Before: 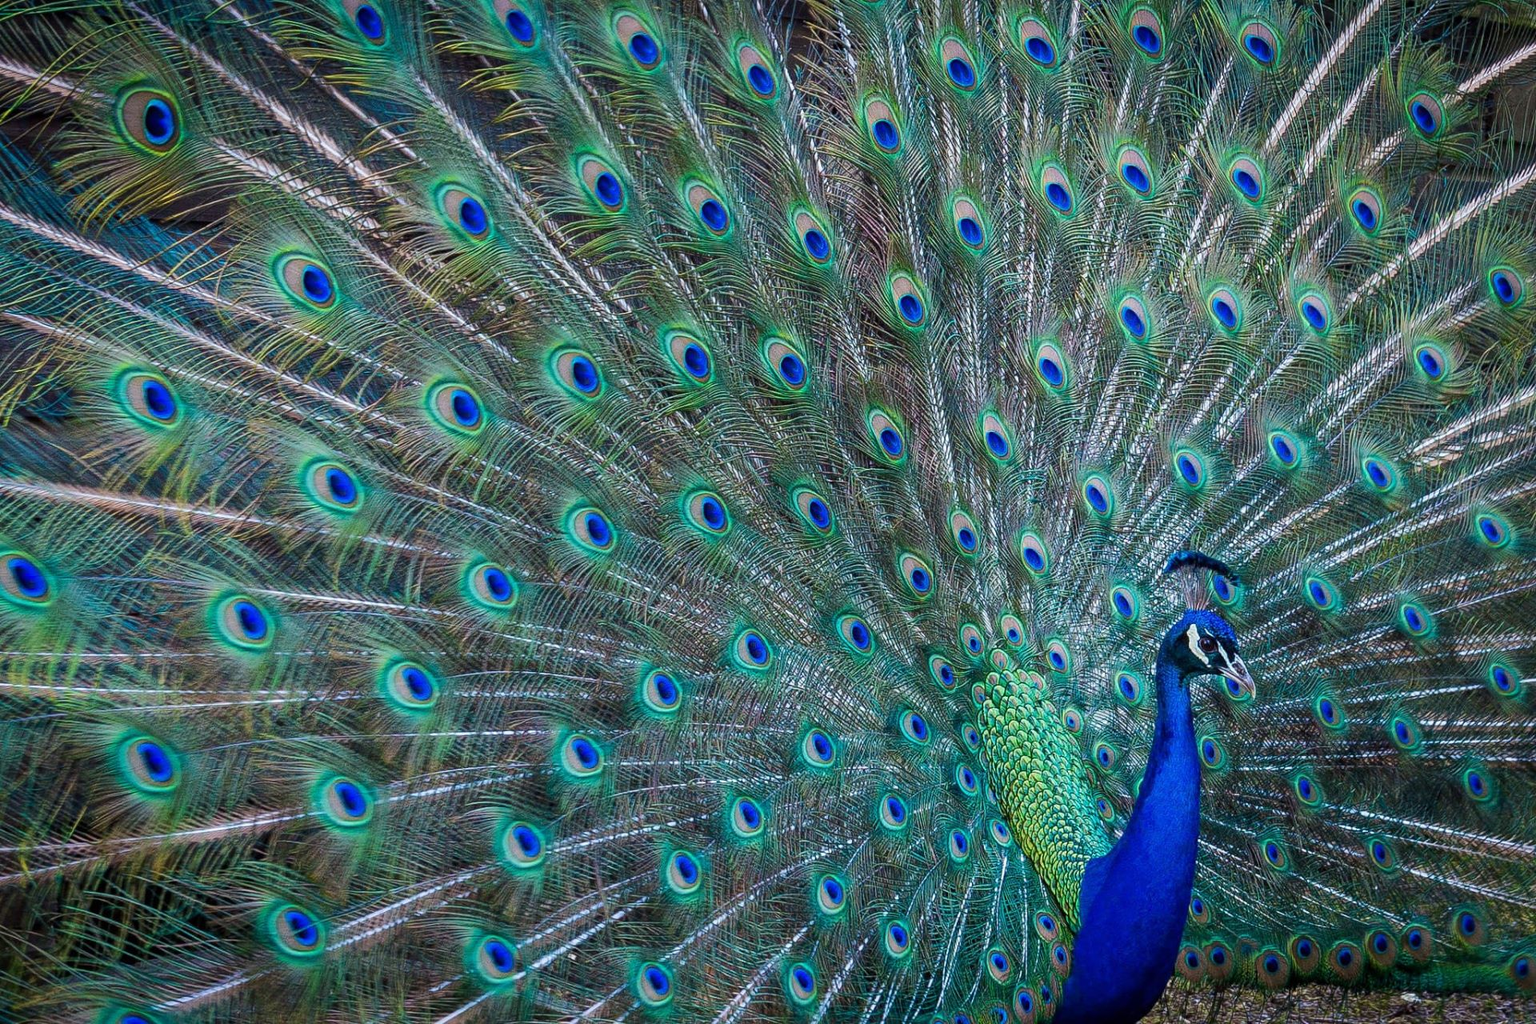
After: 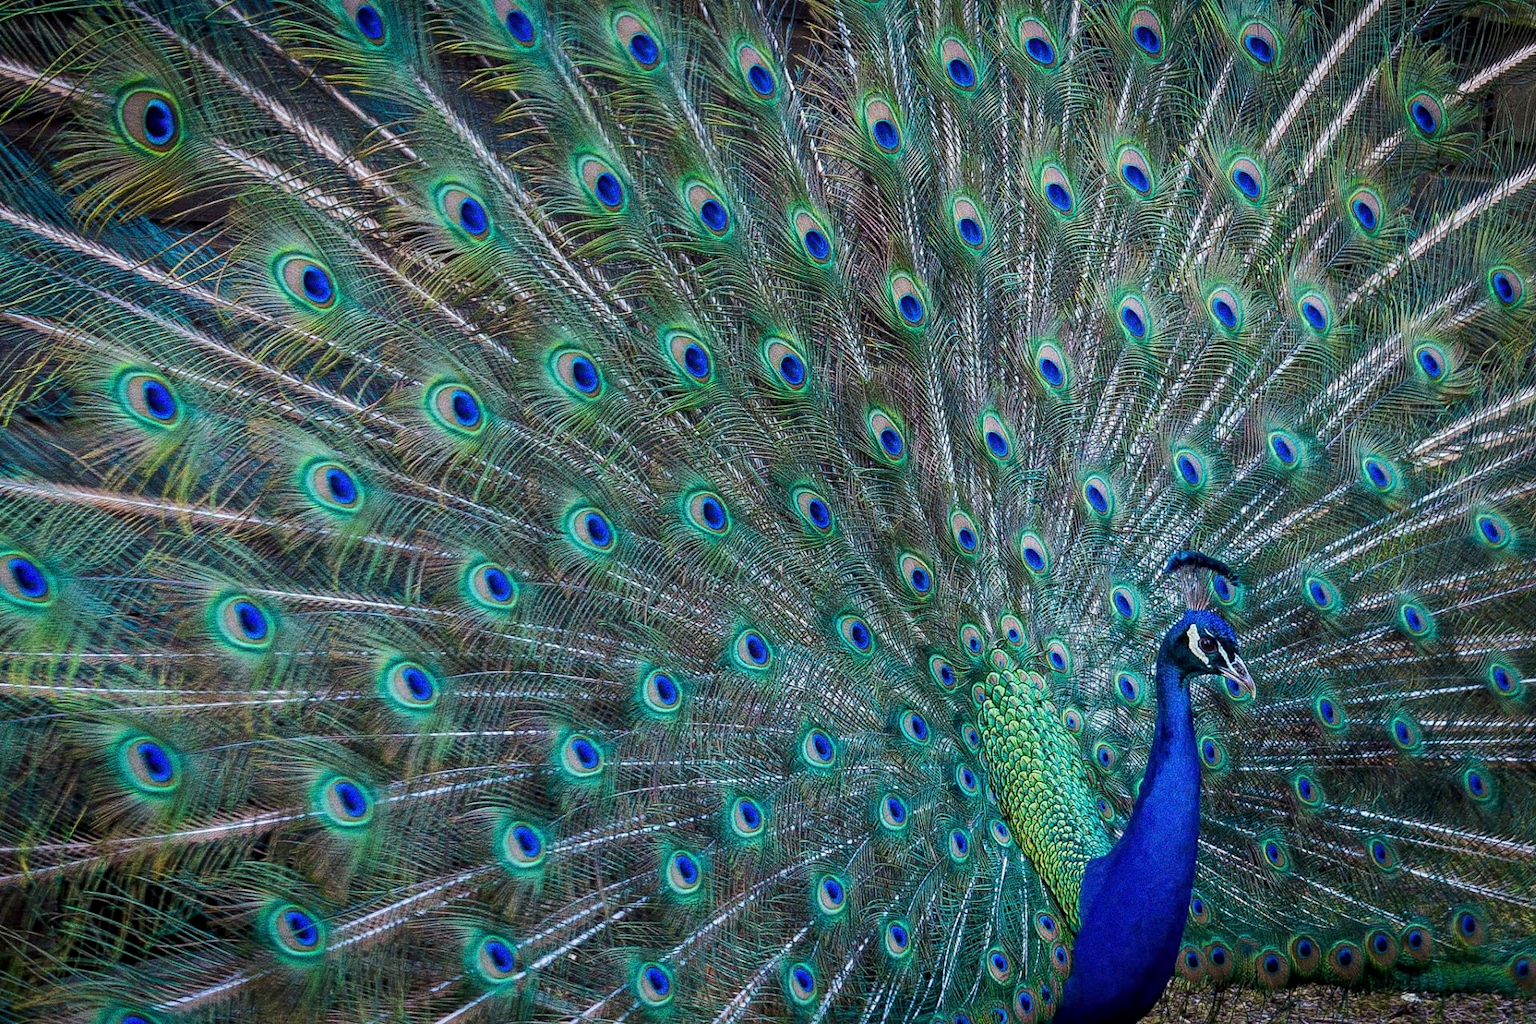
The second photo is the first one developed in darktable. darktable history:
grain: coarseness 0.09 ISO, strength 40%
levels: mode automatic, gray 50.8%
local contrast: highlights 100%, shadows 100%, detail 120%, midtone range 0.2
